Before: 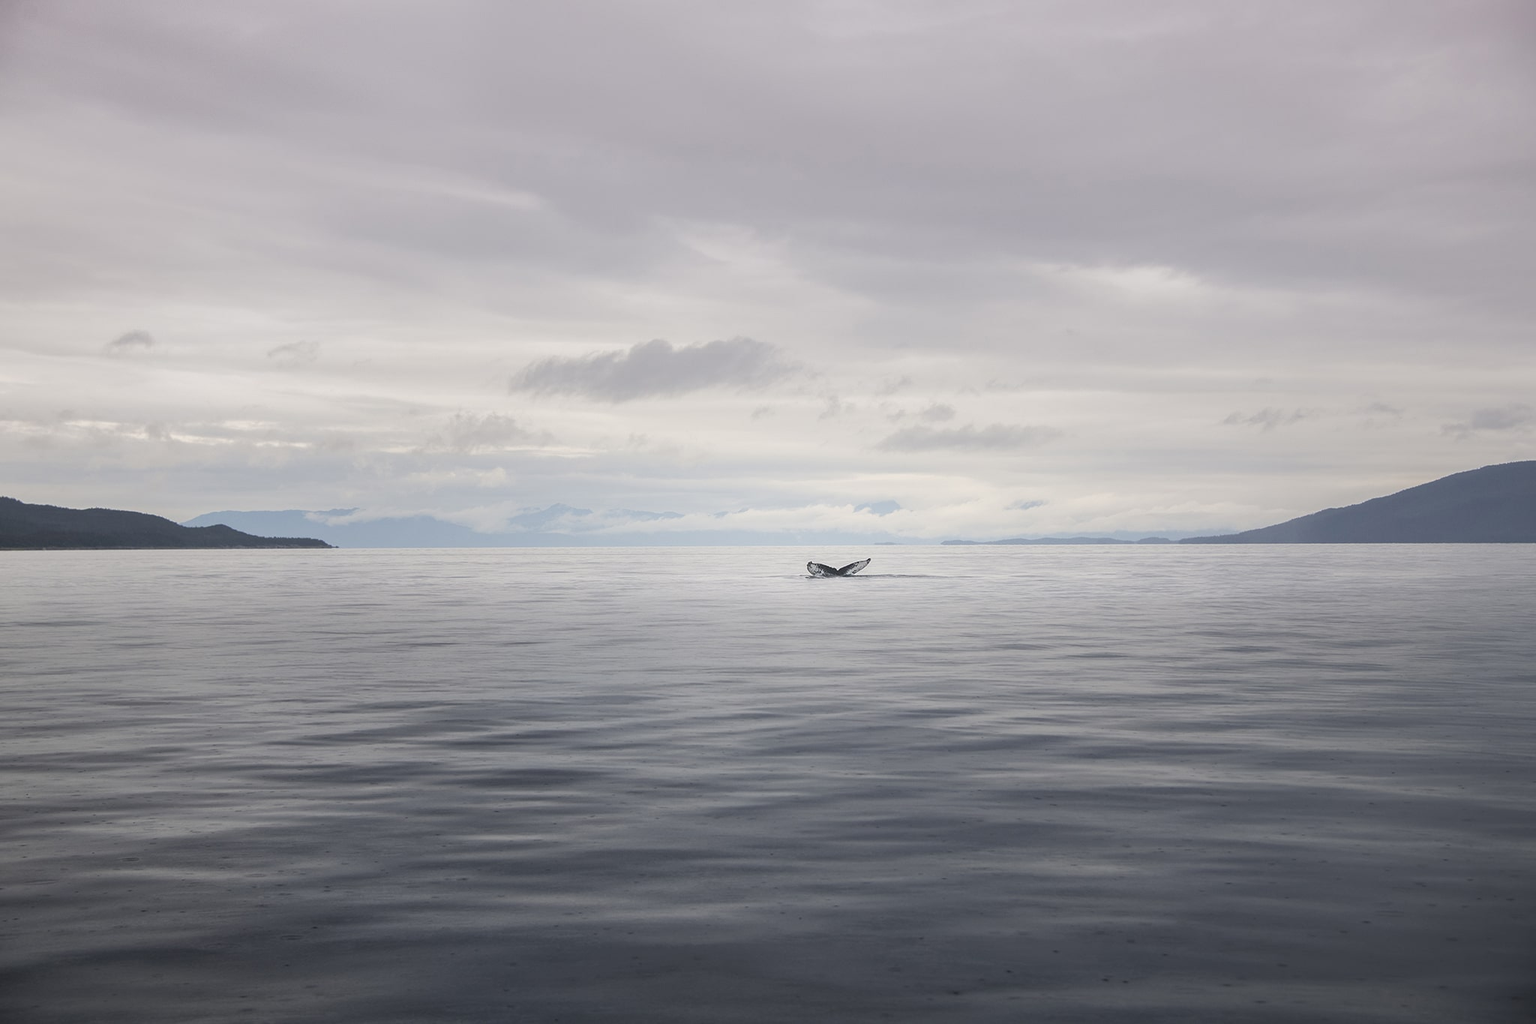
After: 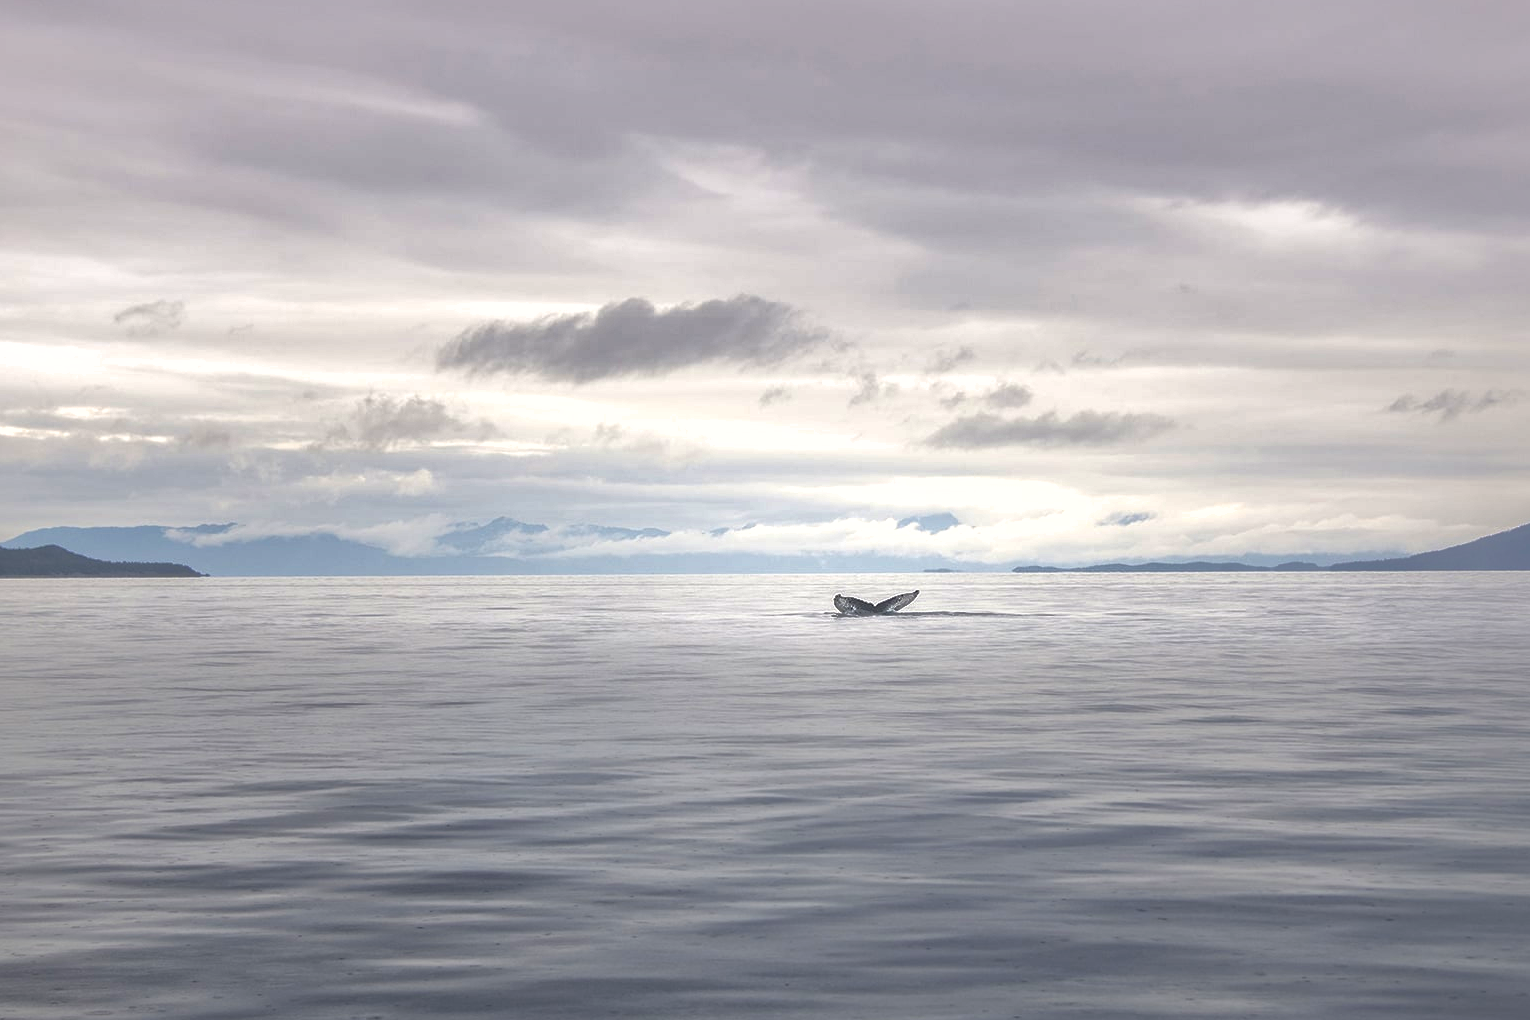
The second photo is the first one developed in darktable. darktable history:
crop and rotate: left 11.831%, top 11.346%, right 13.429%, bottom 13.899%
shadows and highlights: shadows 40, highlights -60
color balance rgb: perceptual saturation grading › global saturation 20%, global vibrance 10%
exposure: black level correction 0, exposure 0.5 EV, compensate exposure bias true, compensate highlight preservation false
